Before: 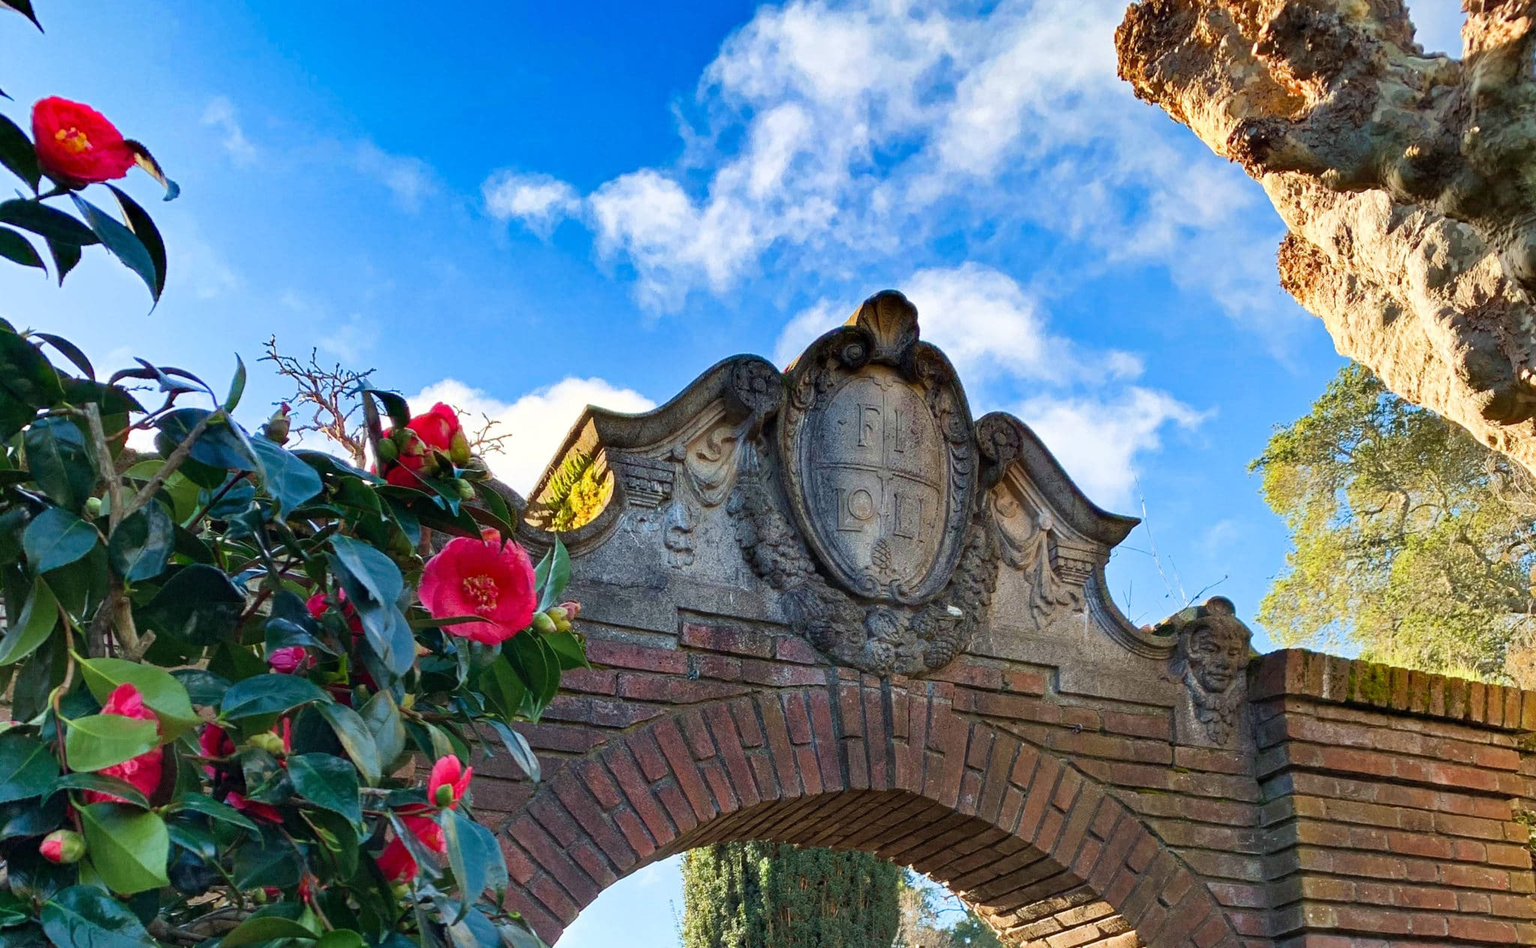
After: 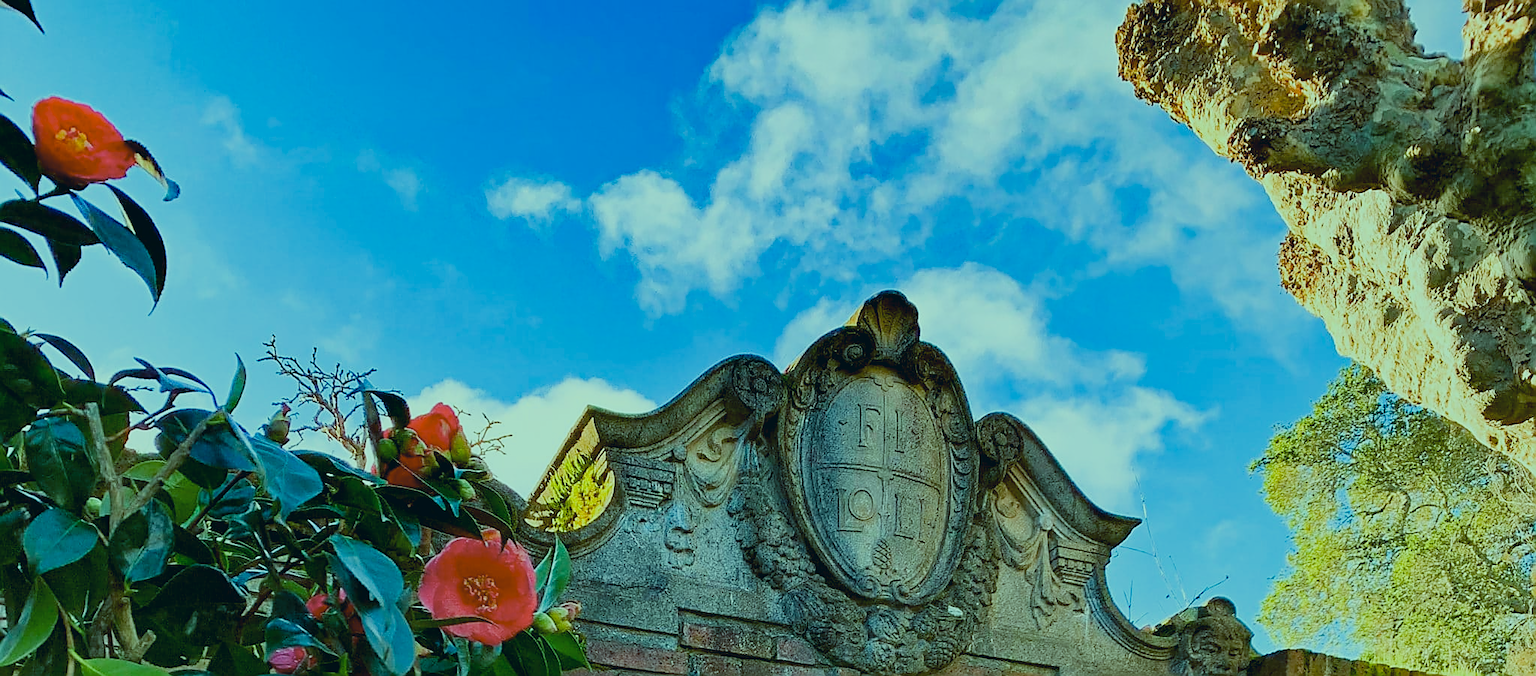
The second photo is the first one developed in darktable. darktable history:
crop: bottom 28.576%
sharpen: radius 1.4, amount 1.25, threshold 0.7
color balance: lift [1, 1.011, 0.999, 0.989], gamma [1.109, 1.045, 1.039, 0.955], gain [0.917, 0.936, 0.952, 1.064], contrast 2.32%, contrast fulcrum 19%, output saturation 101%
color correction: highlights a* -20.08, highlights b* 9.8, shadows a* -20.4, shadows b* -10.76
filmic rgb: black relative exposure -7.65 EV, white relative exposure 4.56 EV, hardness 3.61
